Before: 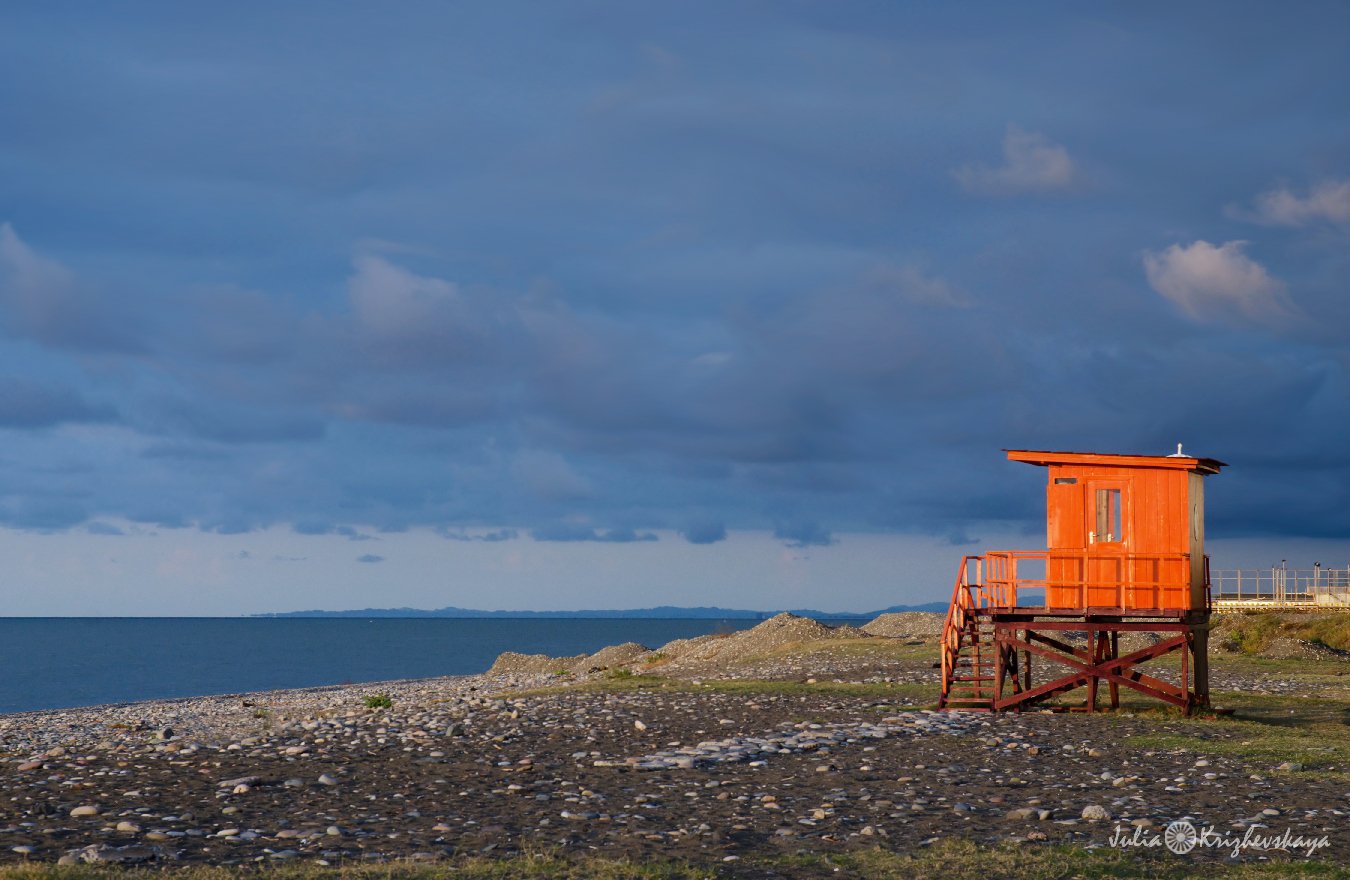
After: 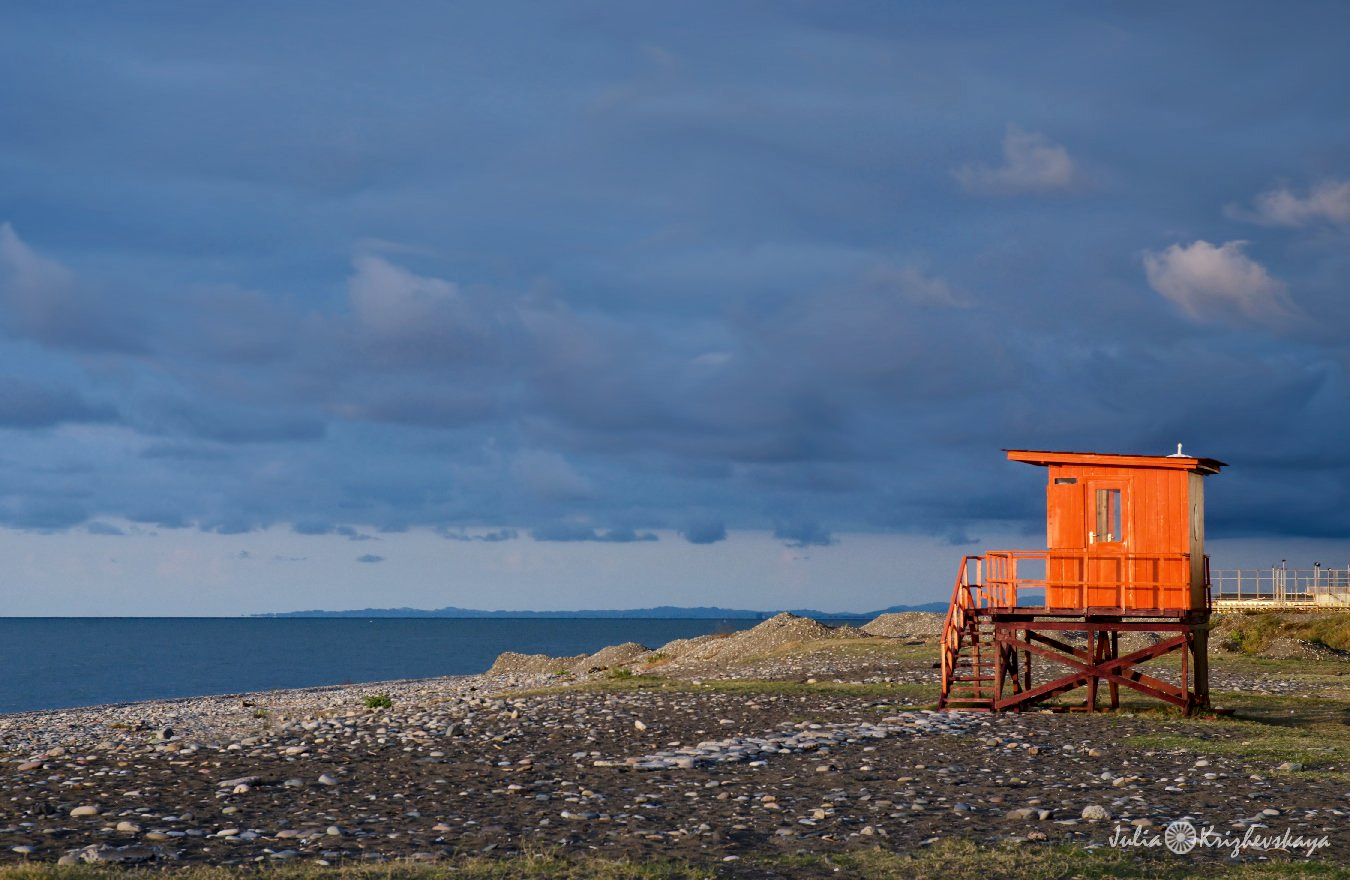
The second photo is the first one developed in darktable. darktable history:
local contrast: mode bilateral grid, contrast 31, coarseness 25, midtone range 0.2
